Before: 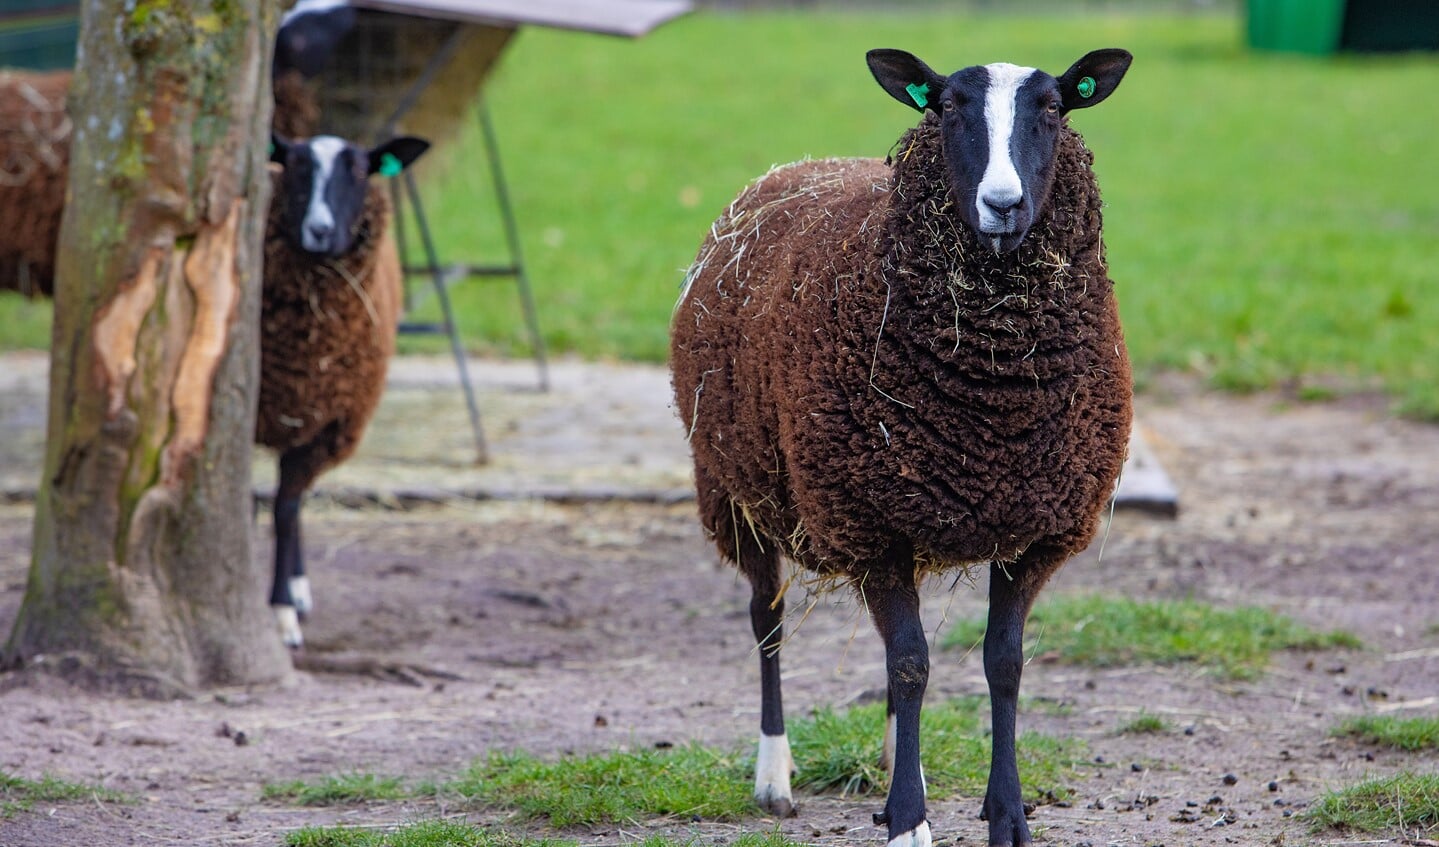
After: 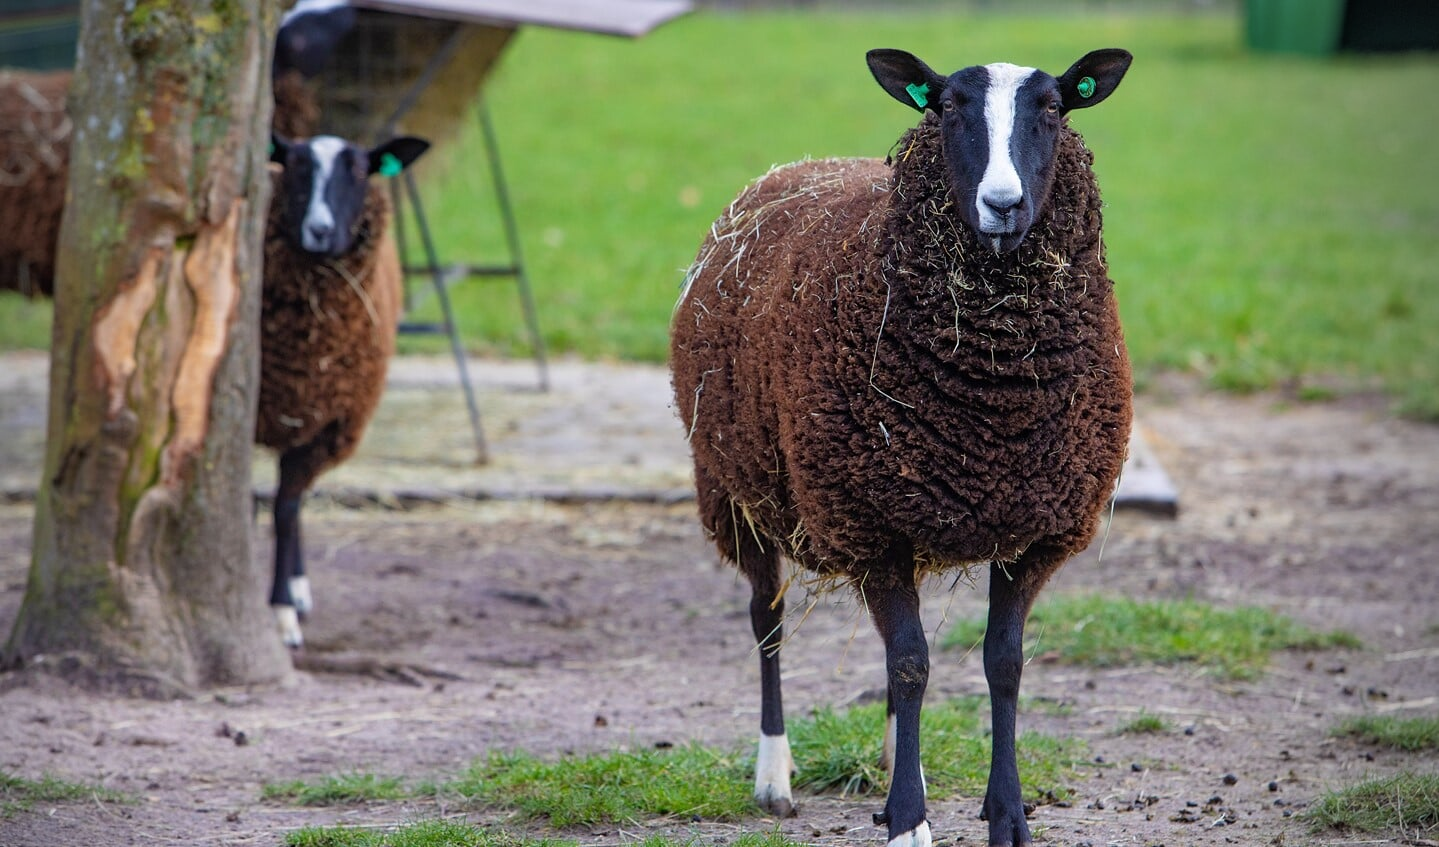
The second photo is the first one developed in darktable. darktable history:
vignetting: center (-0.076, 0.073)
